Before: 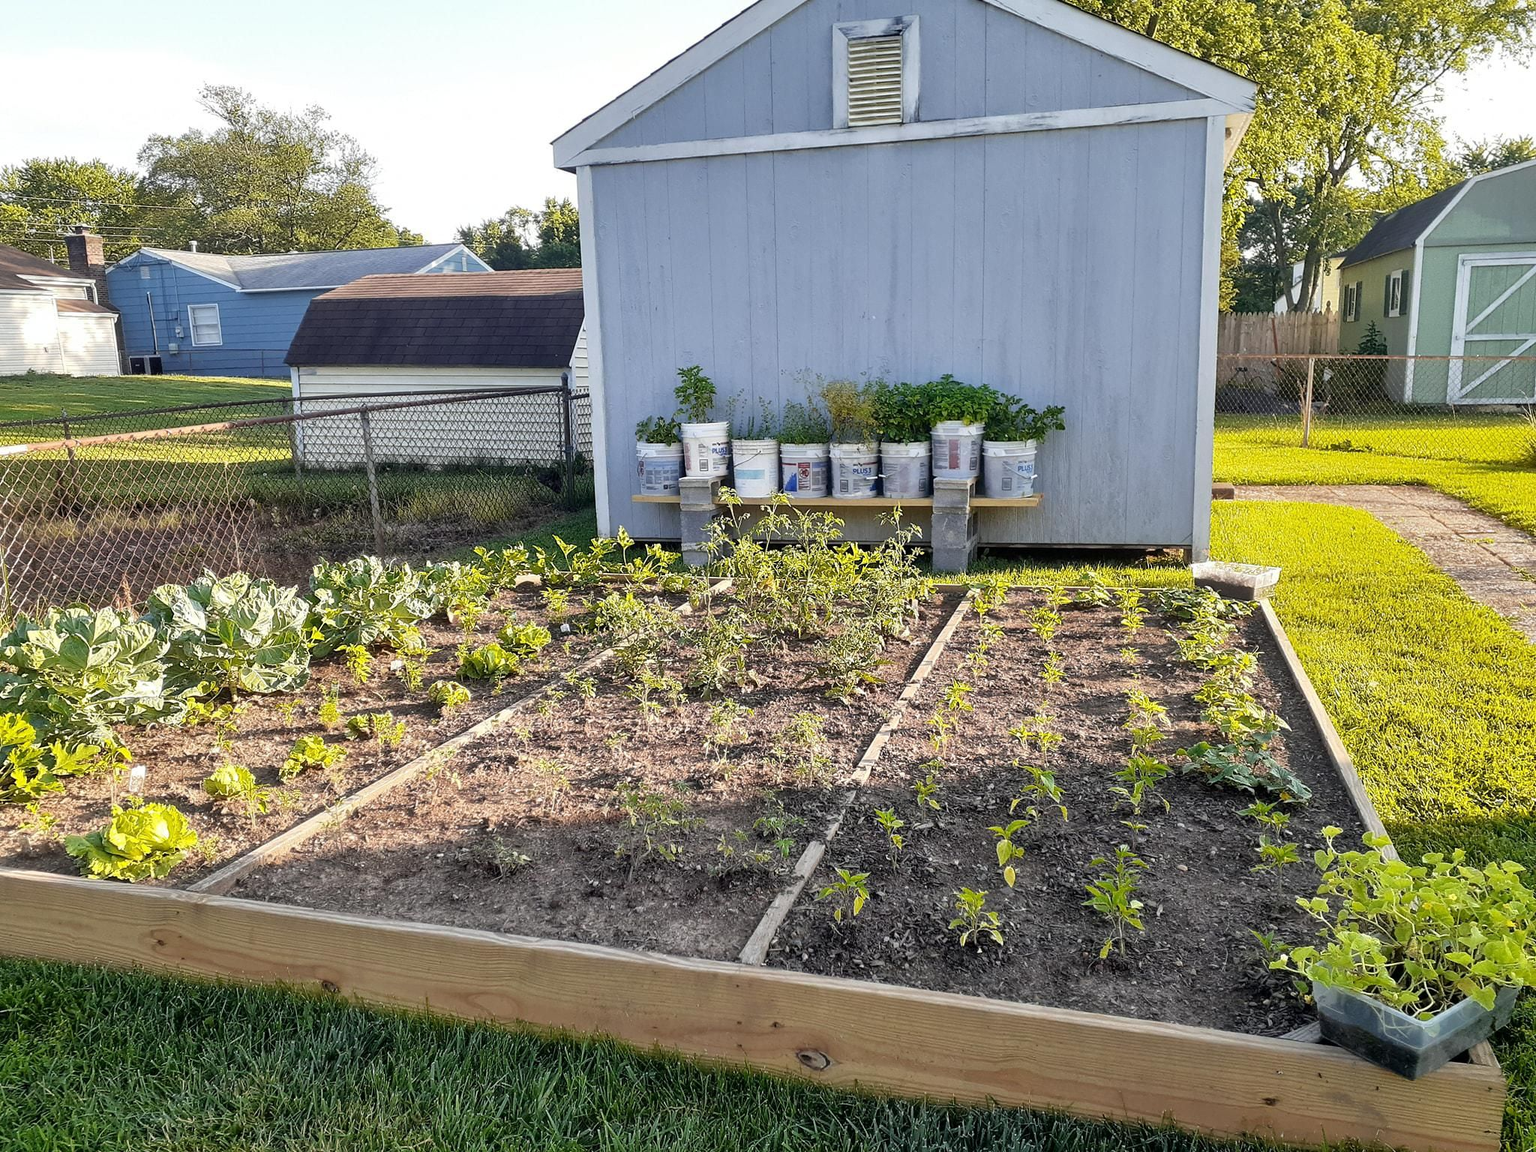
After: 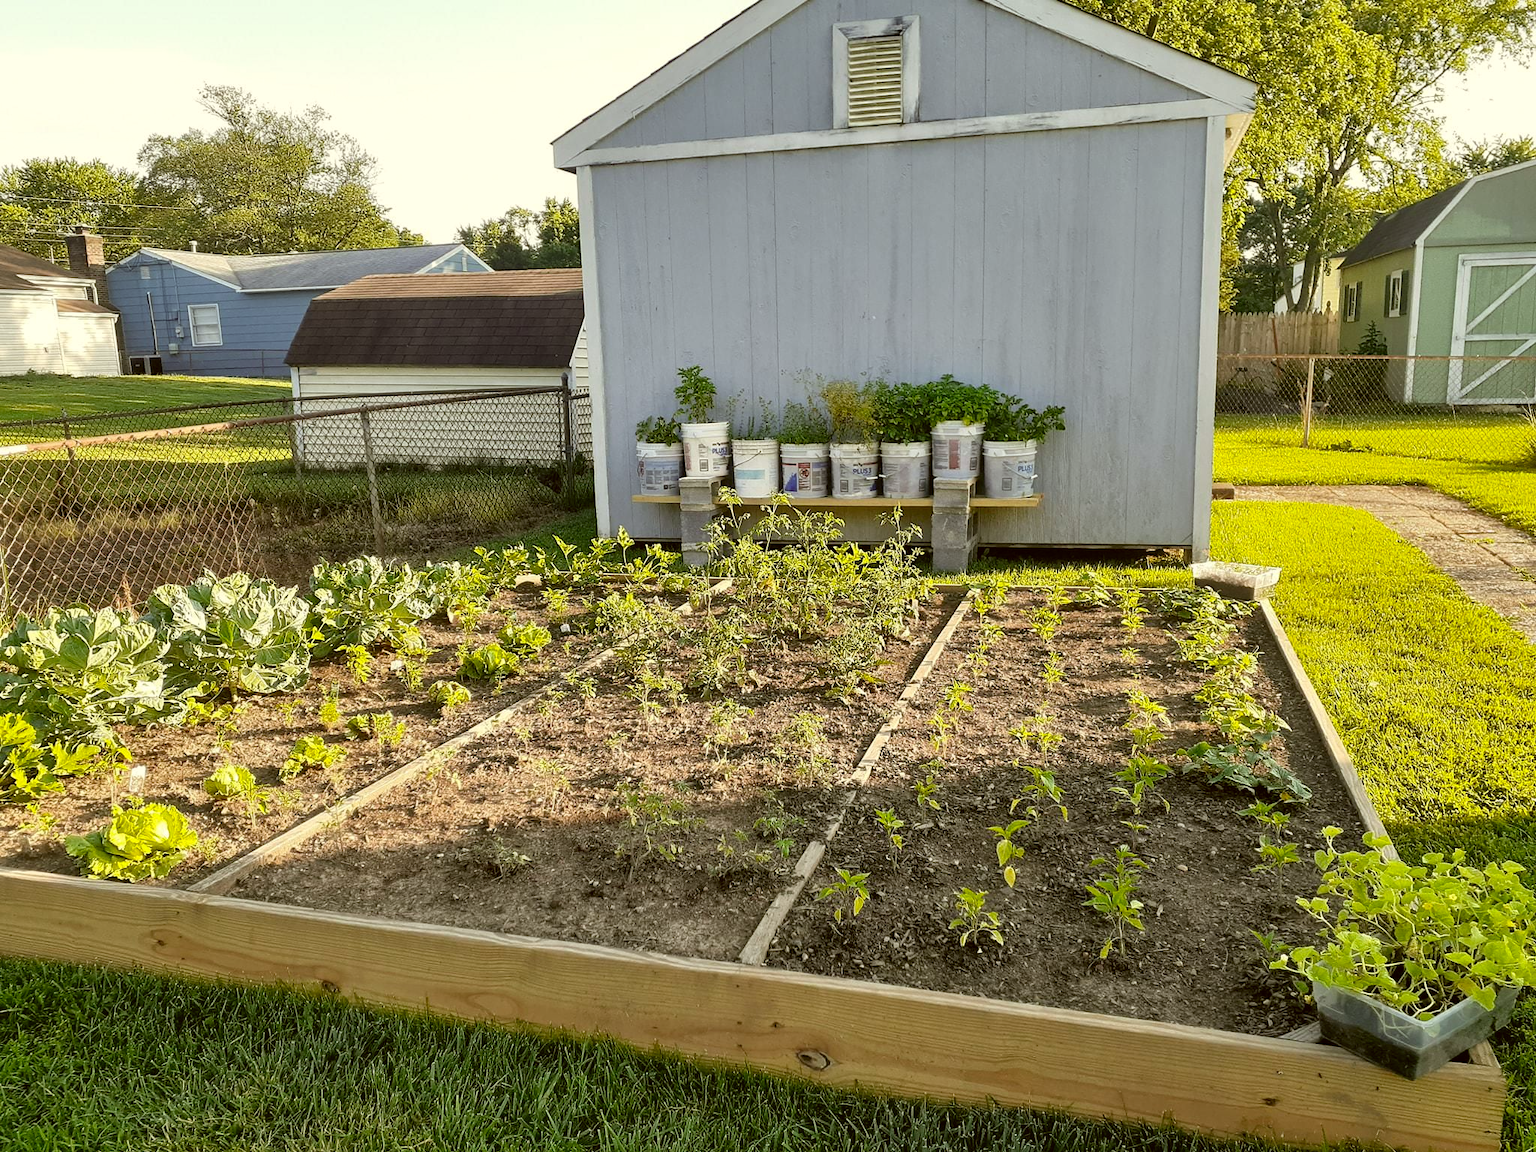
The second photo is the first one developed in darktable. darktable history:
color correction: highlights a* -1.68, highlights b* 10.5, shadows a* 0.682, shadows b* 19.38
